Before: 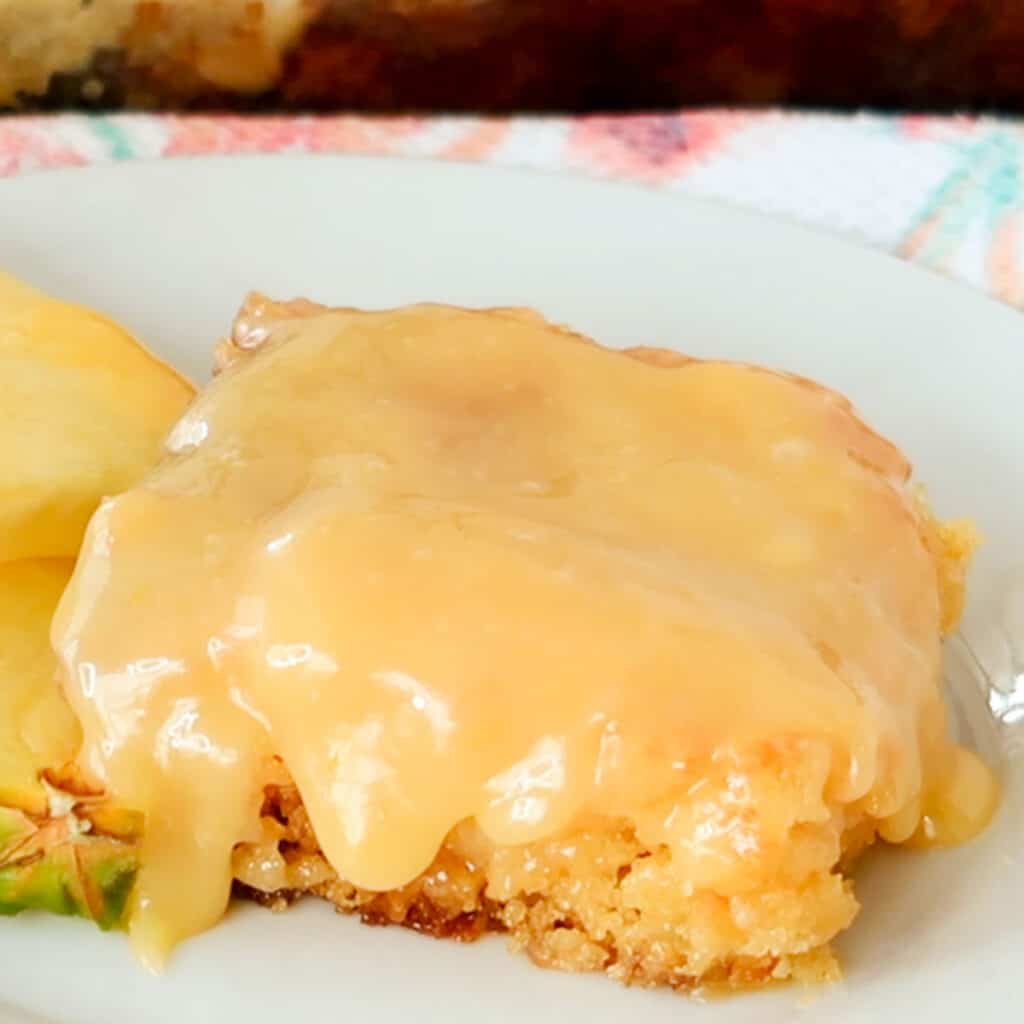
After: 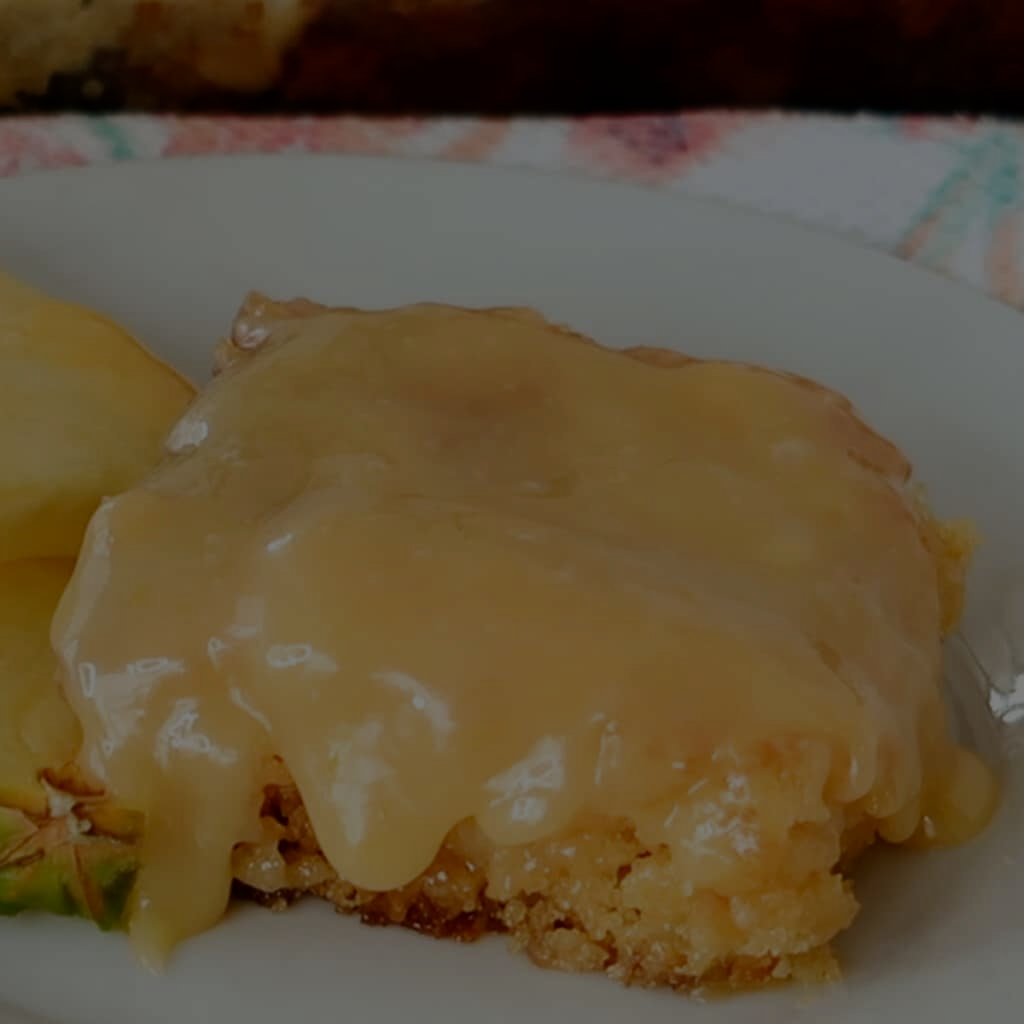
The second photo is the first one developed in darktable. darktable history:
exposure: exposure -2.446 EV, compensate highlight preservation false
tone equalizer: -8 EV -0.417 EV, -7 EV -0.389 EV, -6 EV -0.333 EV, -5 EV -0.222 EV, -3 EV 0.222 EV, -2 EV 0.333 EV, -1 EV 0.389 EV, +0 EV 0.417 EV, edges refinement/feathering 500, mask exposure compensation -1.57 EV, preserve details no
